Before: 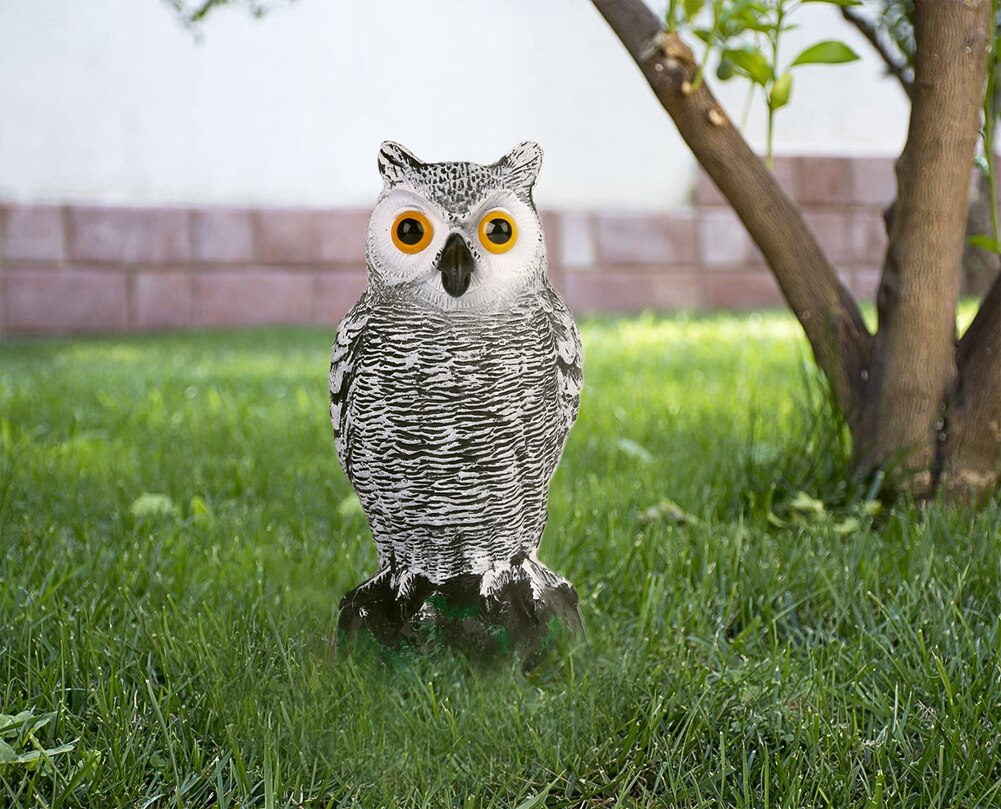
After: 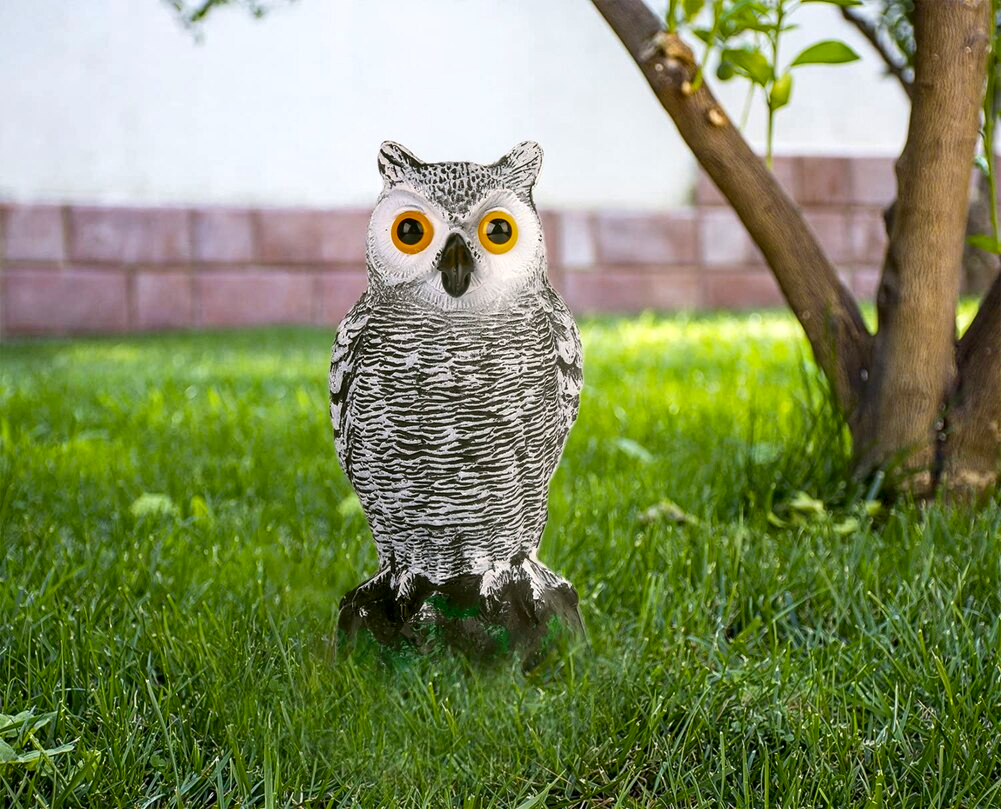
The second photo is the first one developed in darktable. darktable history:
local contrast: detail 130%
color balance rgb: perceptual saturation grading › global saturation 25%, global vibrance 20%
